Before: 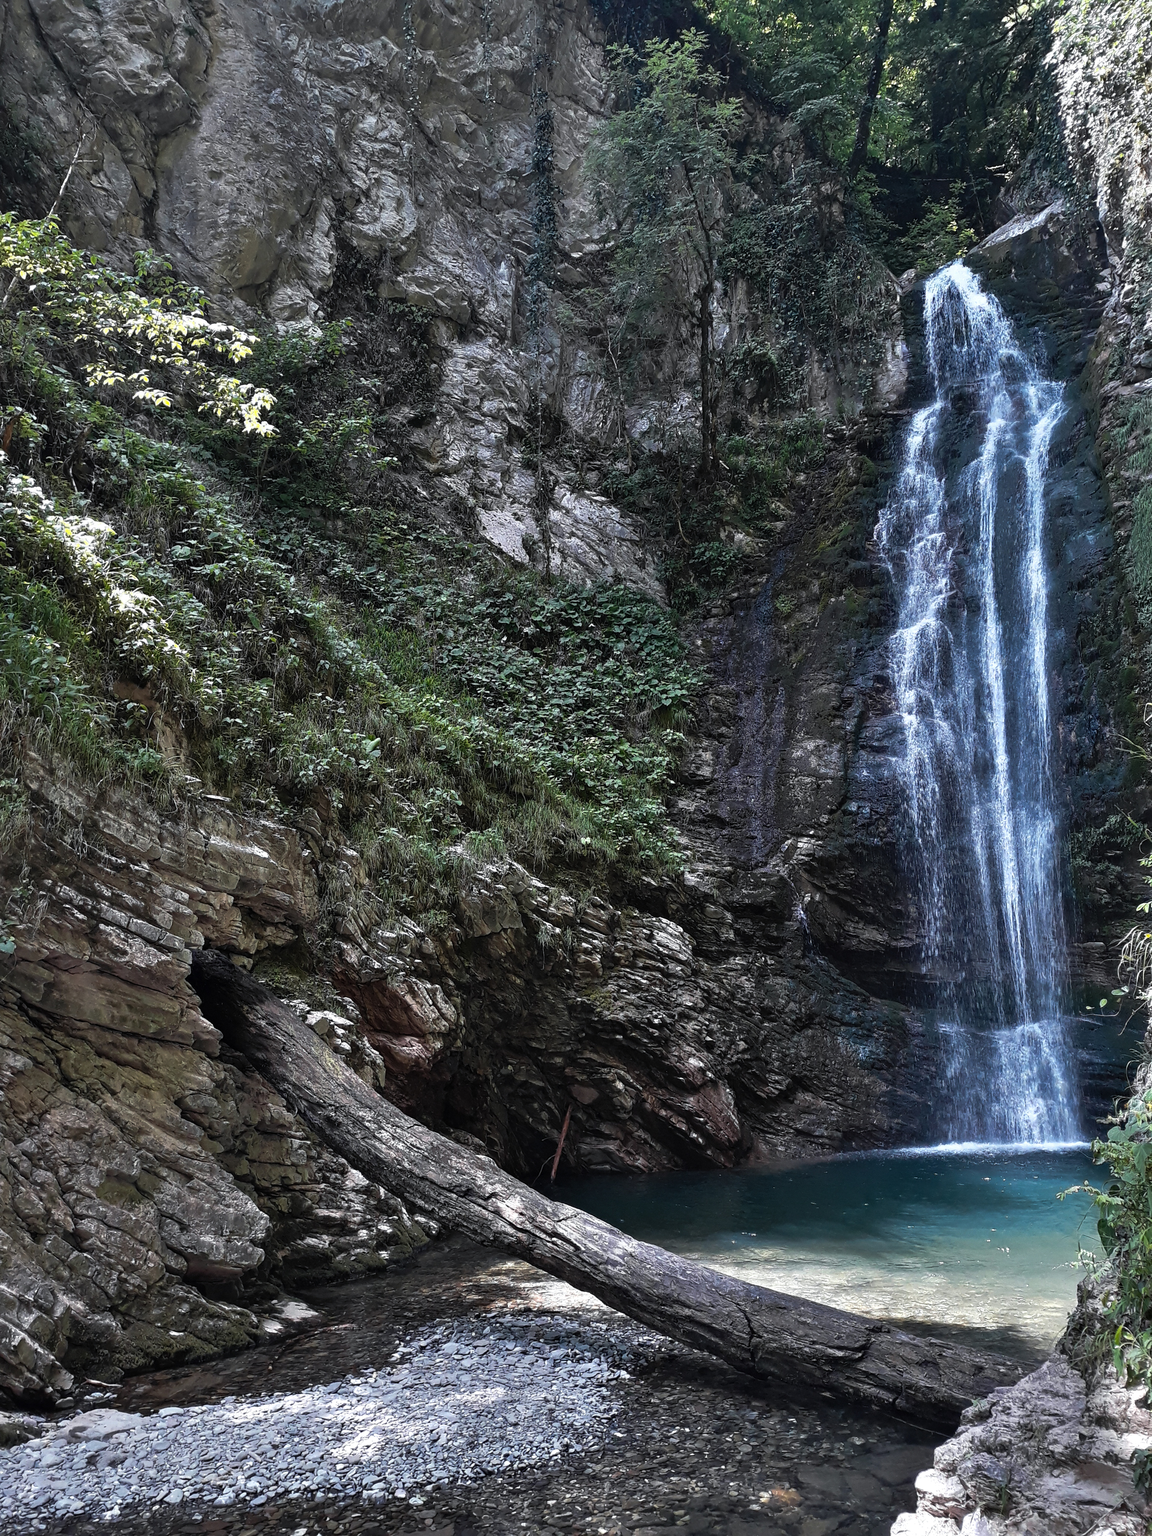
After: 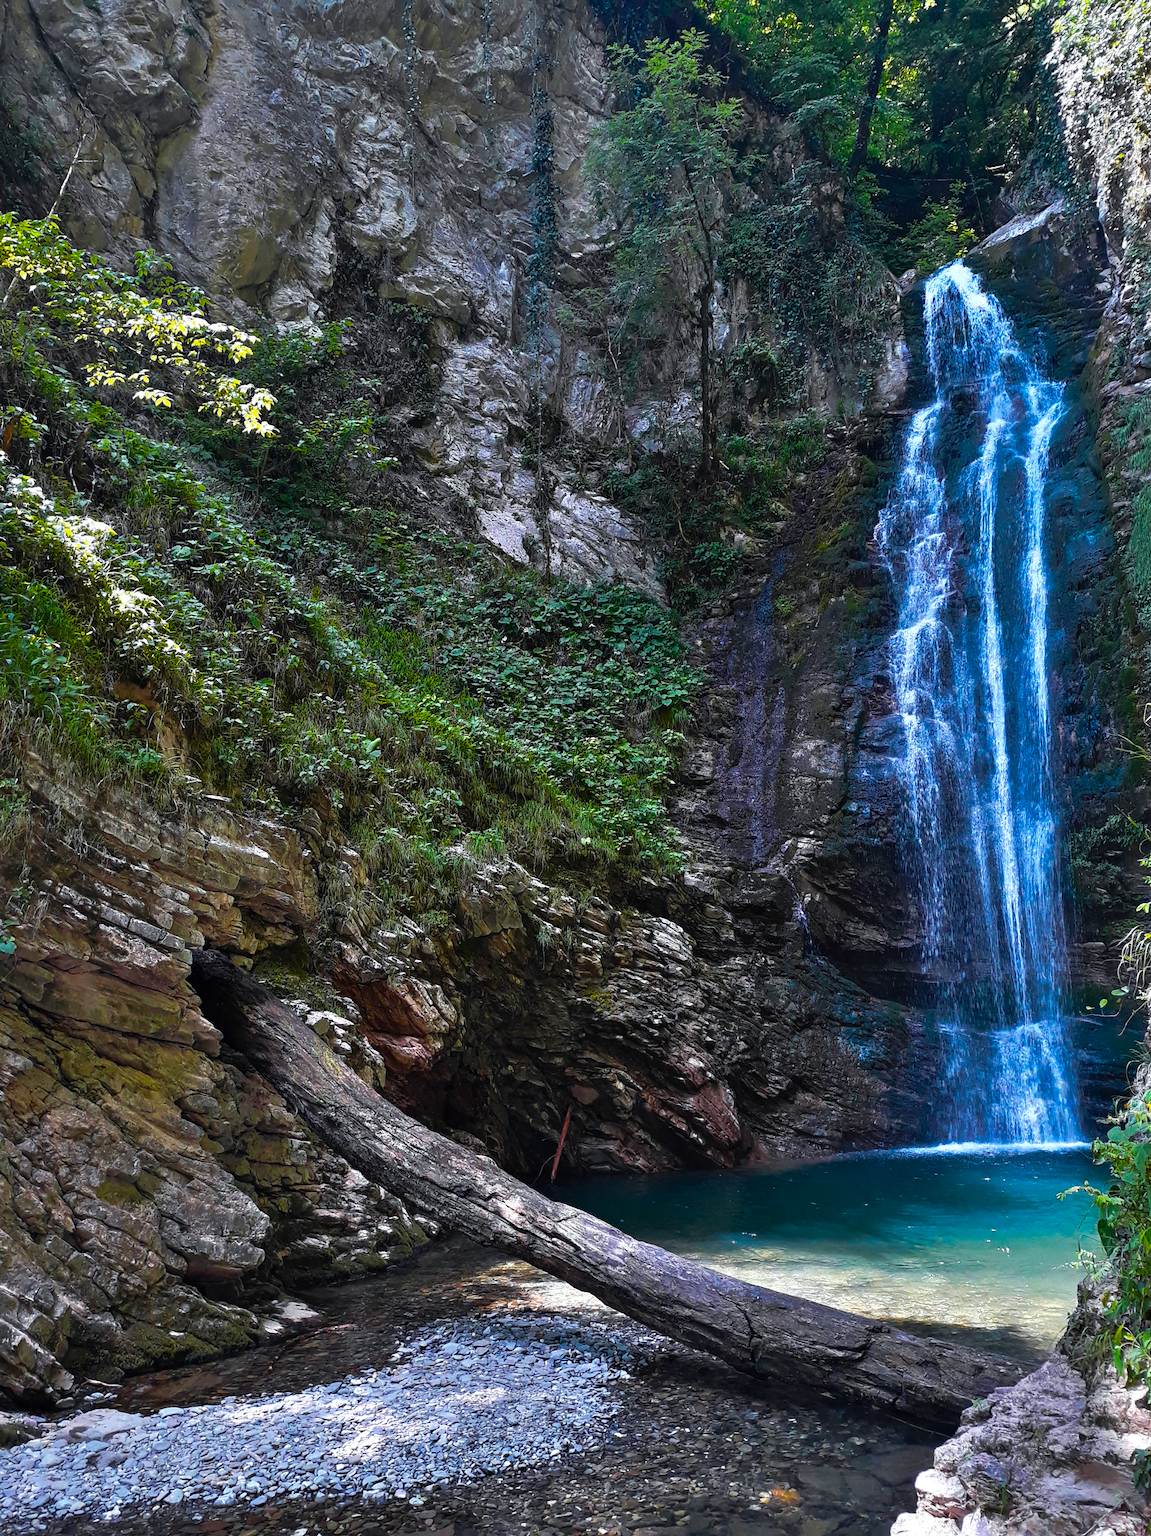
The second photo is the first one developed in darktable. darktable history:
color balance rgb: linear chroma grading › global chroma 0.691%, perceptual saturation grading › global saturation 64.417%, perceptual saturation grading › highlights 58.965%, perceptual saturation grading › mid-tones 49.617%, perceptual saturation grading › shadows 49.251%
